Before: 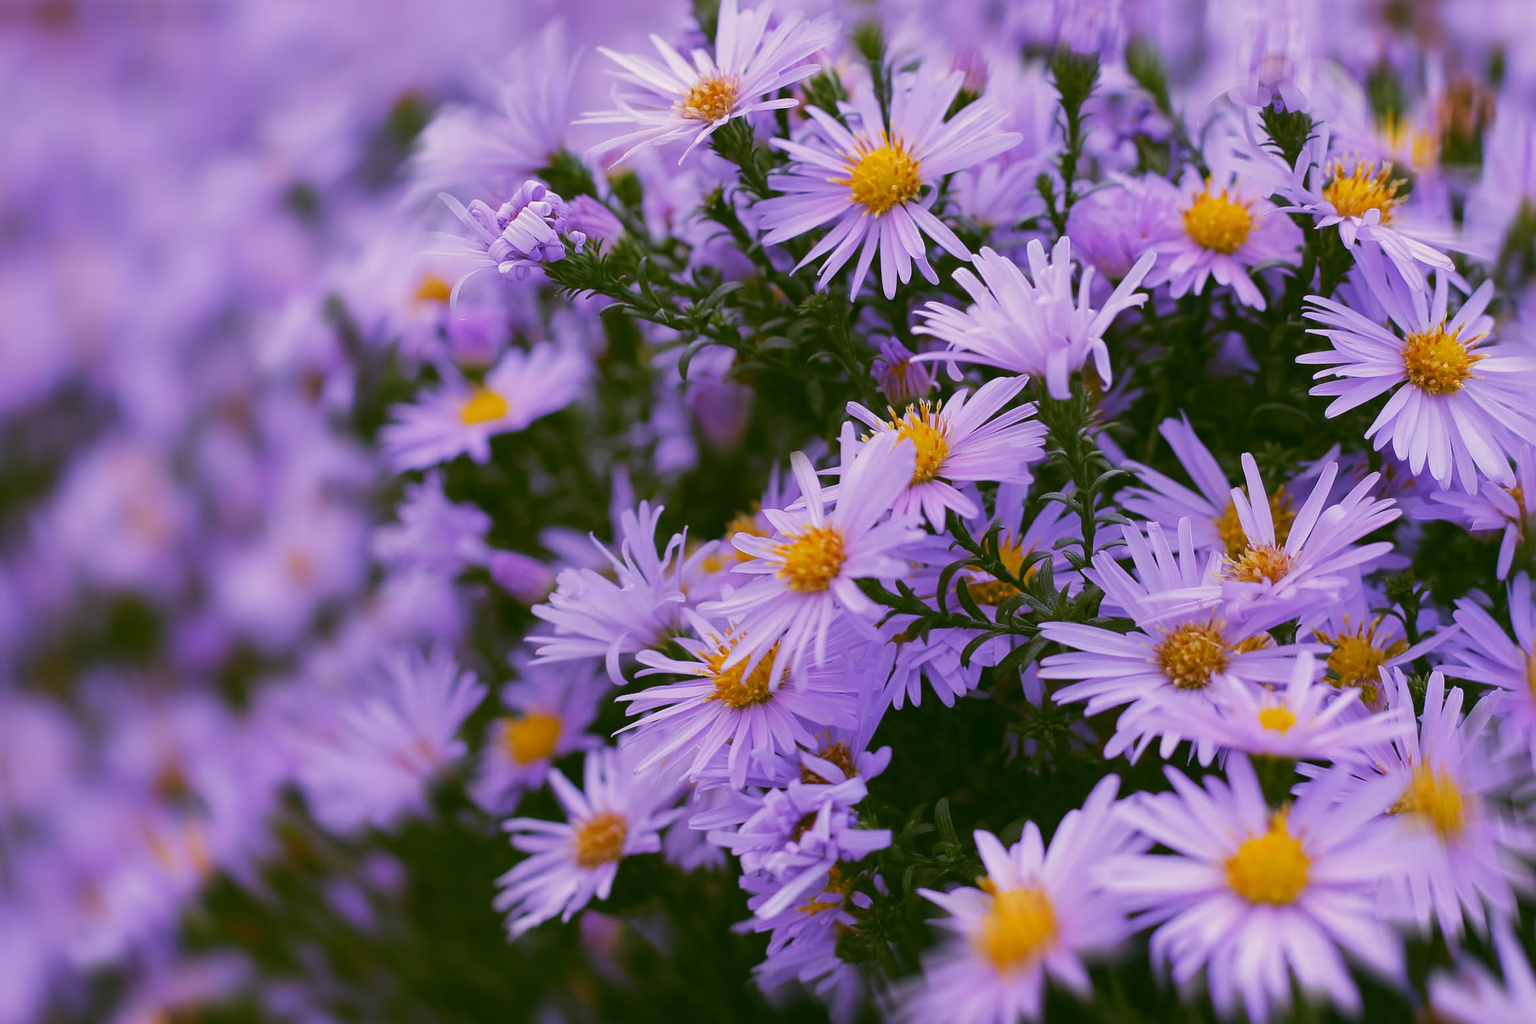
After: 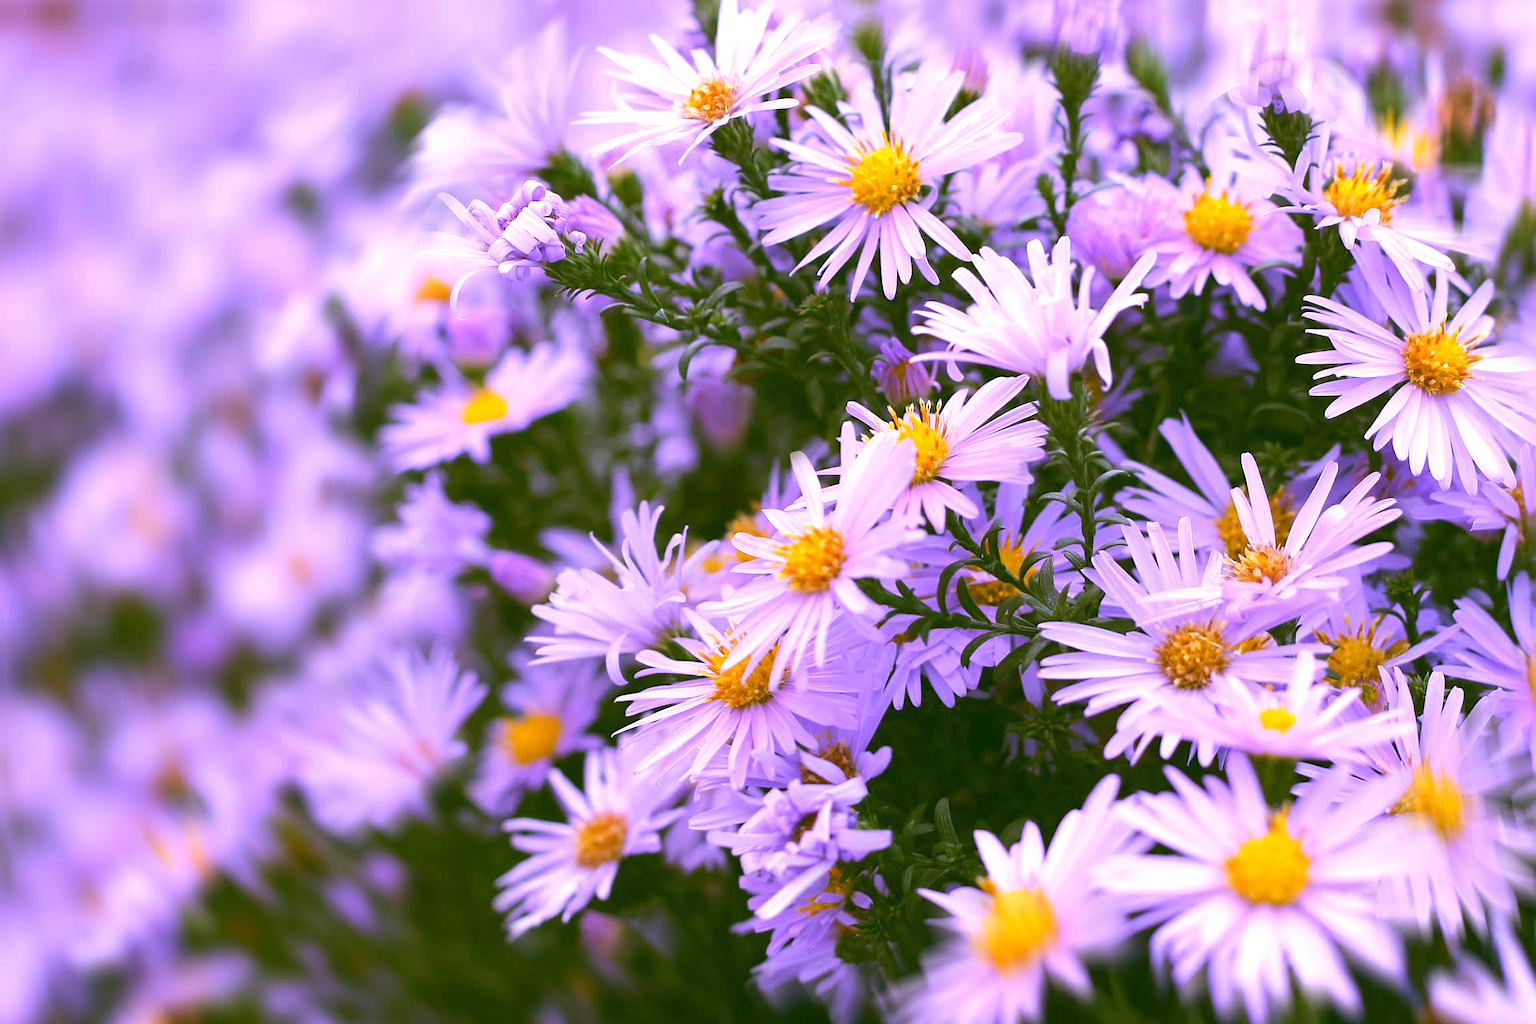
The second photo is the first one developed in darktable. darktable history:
exposure: exposure 0.999 EV, compensate highlight preservation false
